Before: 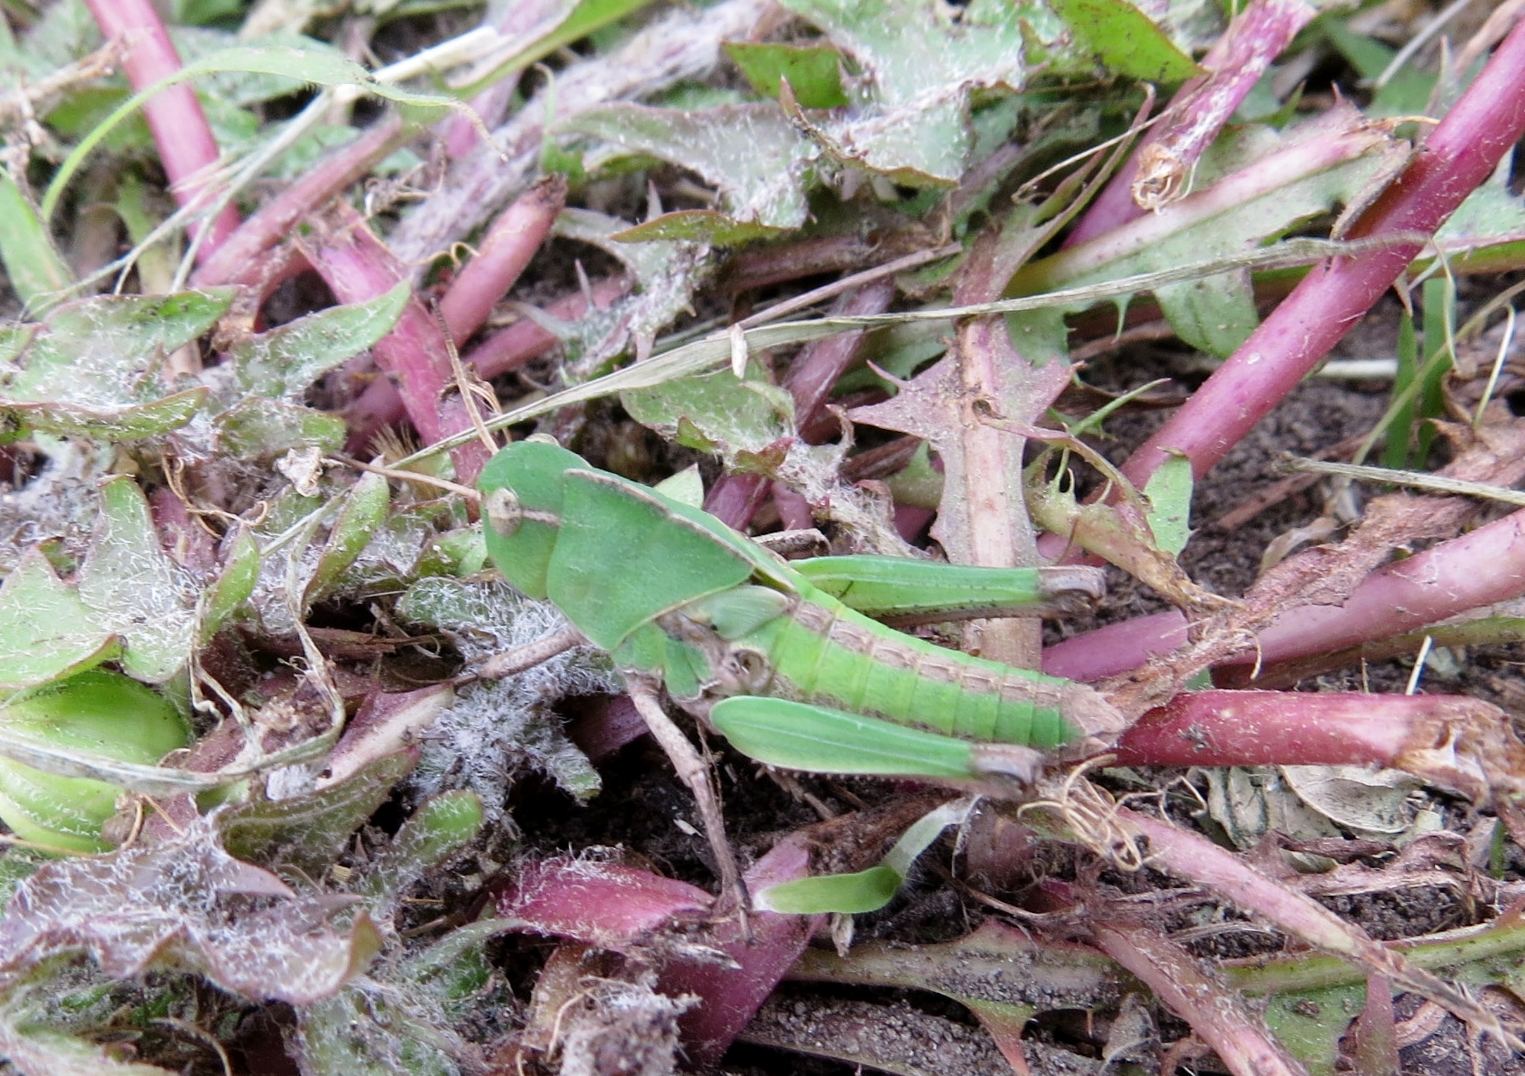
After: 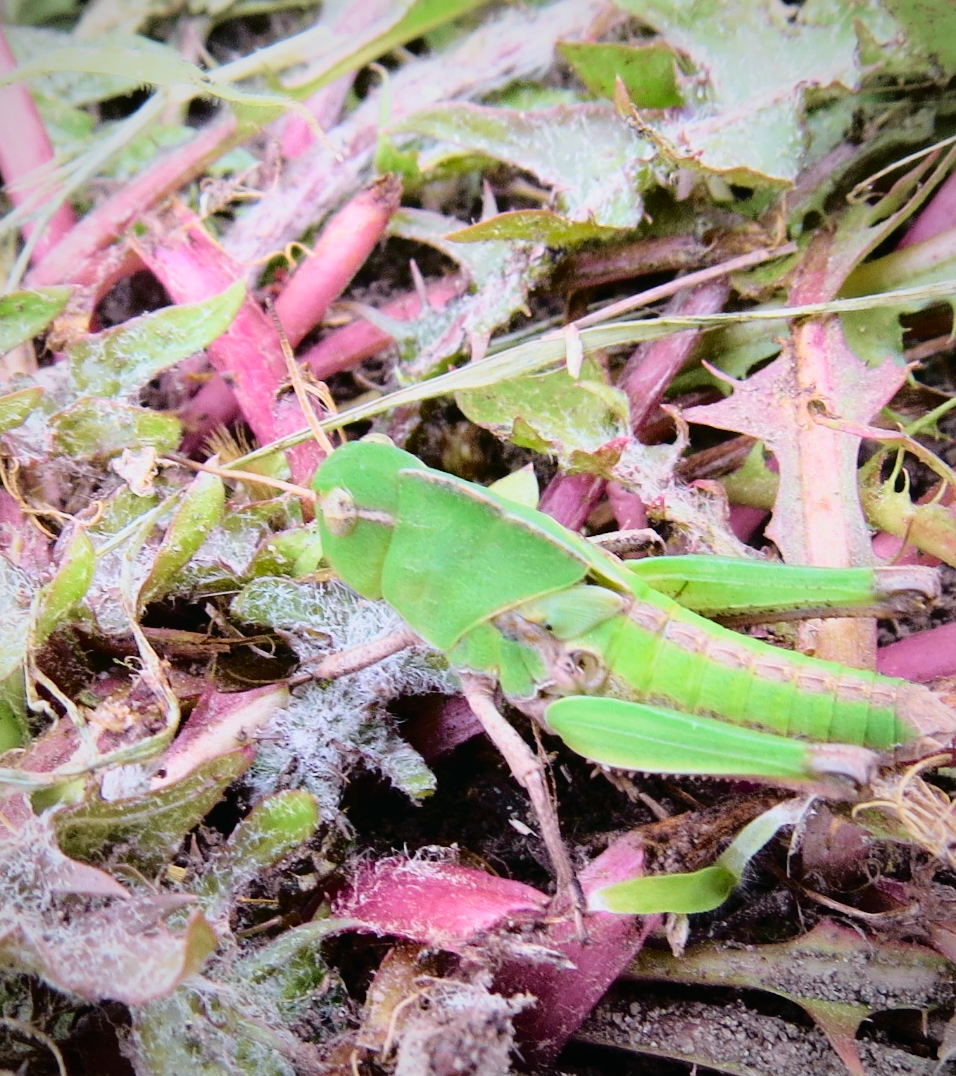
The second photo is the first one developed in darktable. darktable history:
crop: left 10.853%, right 26.394%
contrast brightness saturation: contrast 0.045, saturation 0.16
velvia: strength 28.8%
tone curve: curves: ch0 [(0, 0.013) (0.129, 0.1) (0.291, 0.375) (0.46, 0.576) (0.667, 0.78) (0.851, 0.903) (0.997, 0.951)]; ch1 [(0, 0) (0.353, 0.344) (0.45, 0.46) (0.498, 0.495) (0.528, 0.531) (0.563, 0.566) (0.592, 0.609) (0.657, 0.672) (1, 1)]; ch2 [(0, 0) (0.333, 0.346) (0.375, 0.375) (0.427, 0.44) (0.5, 0.501) (0.505, 0.505) (0.544, 0.573) (0.576, 0.615) (0.612, 0.644) (0.66, 0.715) (1, 1)], color space Lab, independent channels, preserve colors none
vignetting: fall-off start 74.35%, fall-off radius 66.41%
